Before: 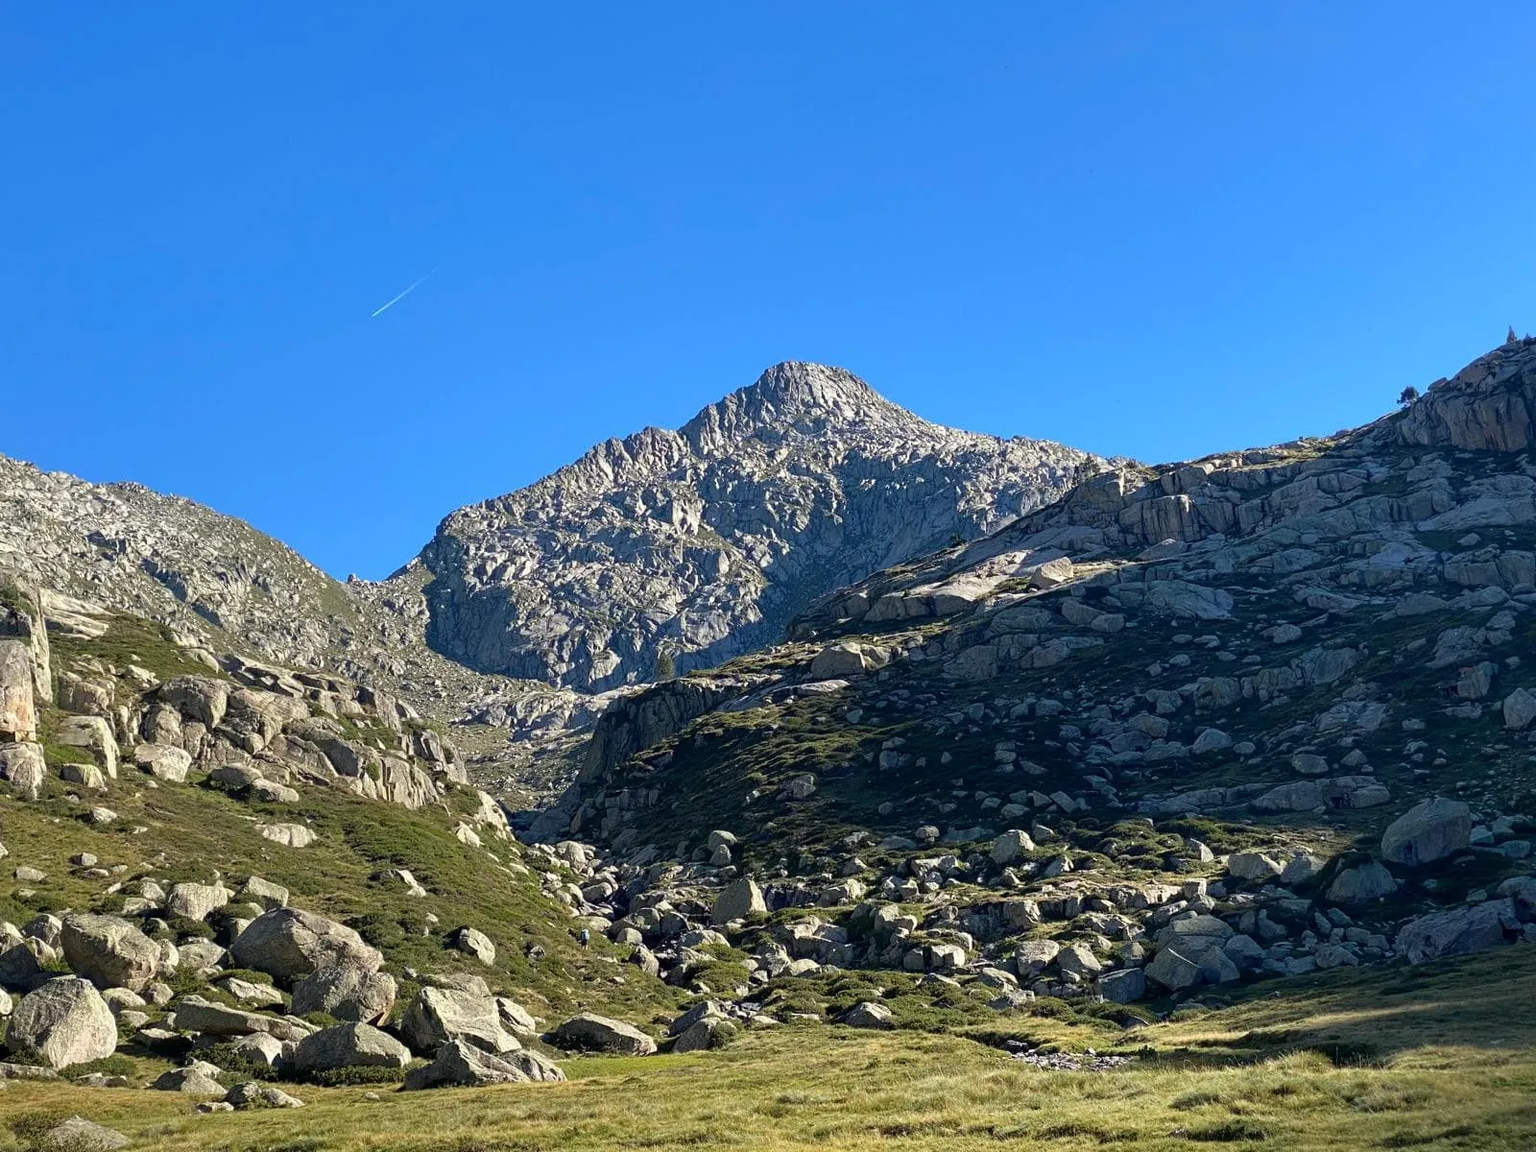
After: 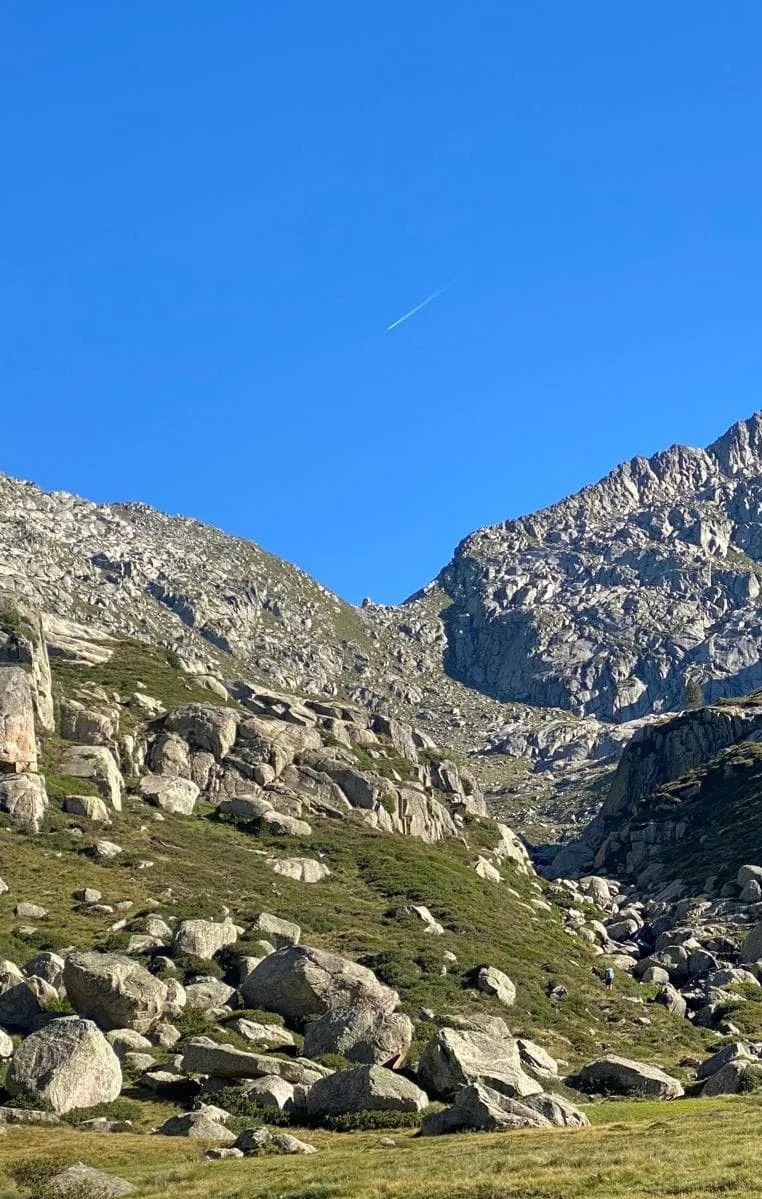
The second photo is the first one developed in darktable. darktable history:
crop and rotate: left 0.029%, top 0%, right 52.283%
